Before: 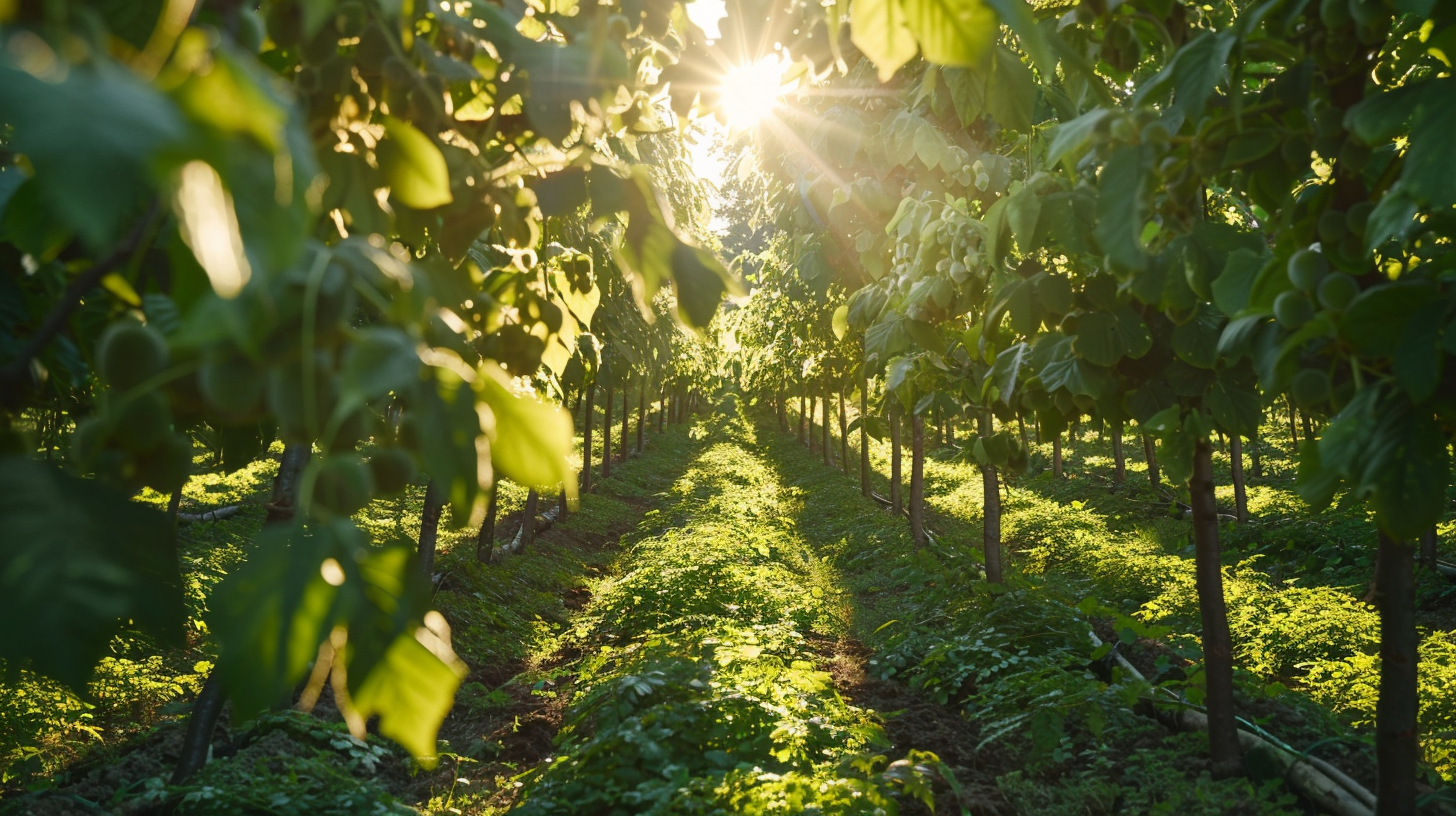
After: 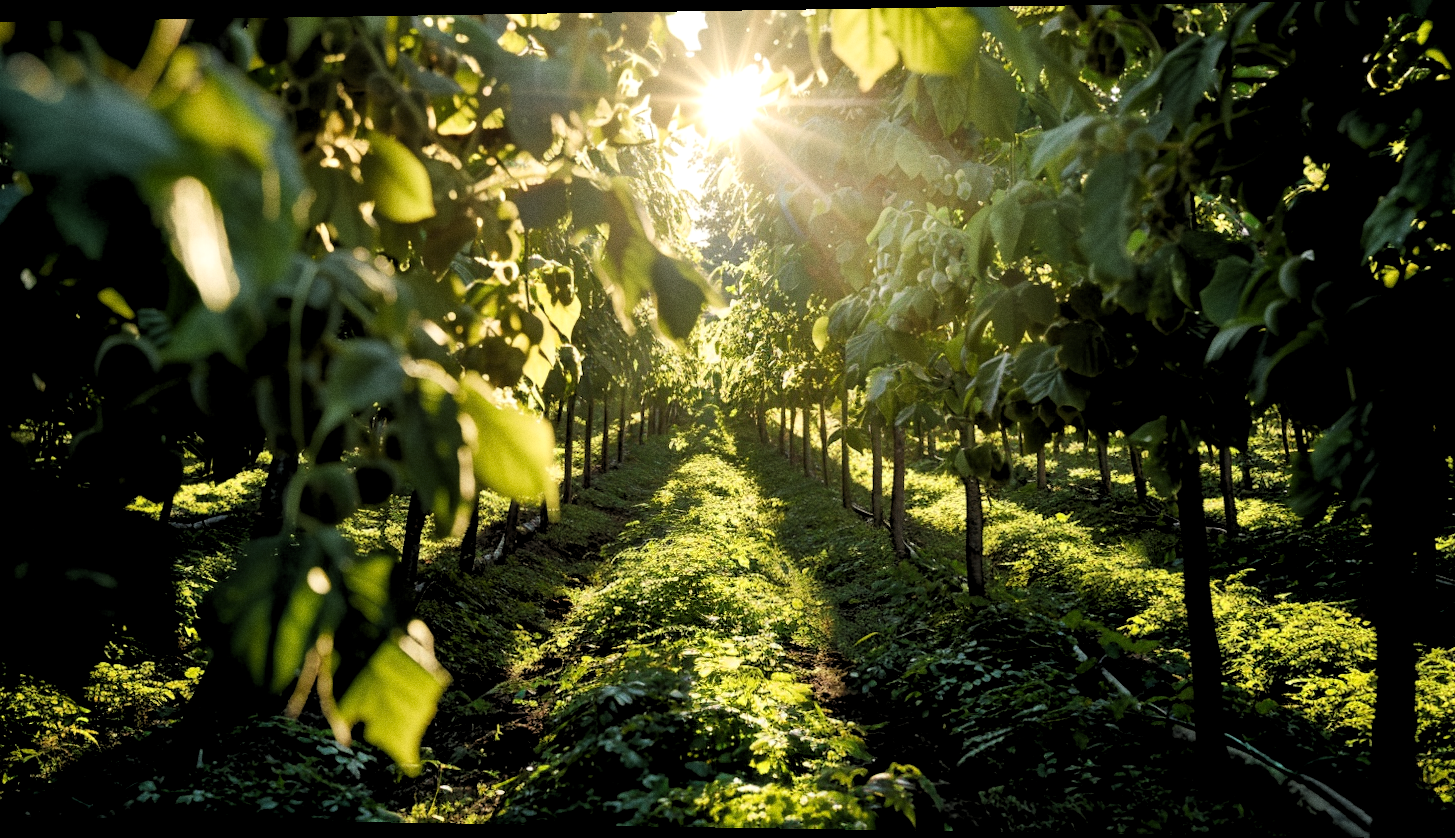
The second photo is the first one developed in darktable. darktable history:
rotate and perspective: lens shift (horizontal) -0.055, automatic cropping off
rgb levels: levels [[0.034, 0.472, 0.904], [0, 0.5, 1], [0, 0.5, 1]]
grain: coarseness 0.47 ISO
